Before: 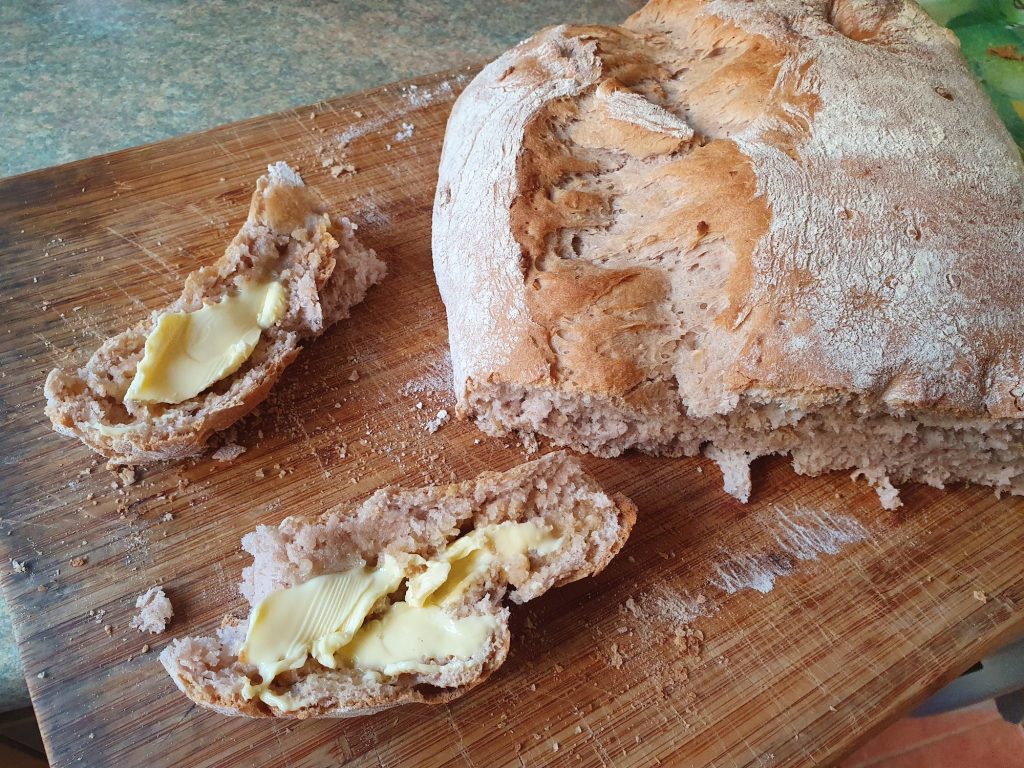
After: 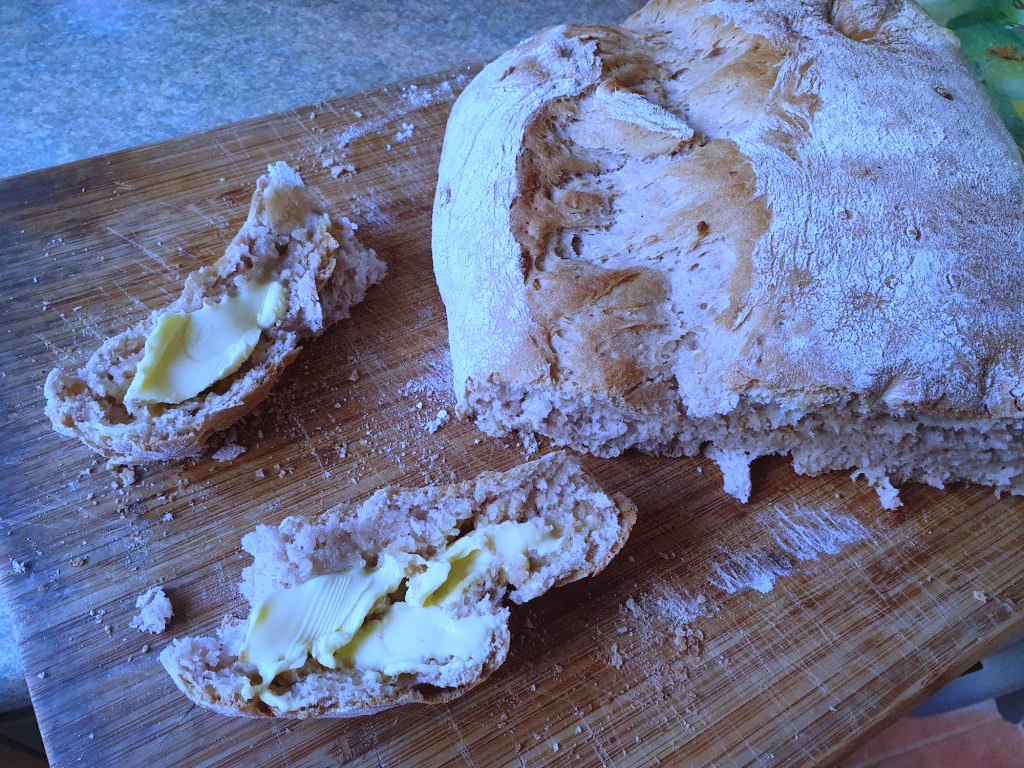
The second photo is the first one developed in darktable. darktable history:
exposure: exposure -0.157 EV, compensate highlight preservation false
white balance: red 0.766, blue 1.537
